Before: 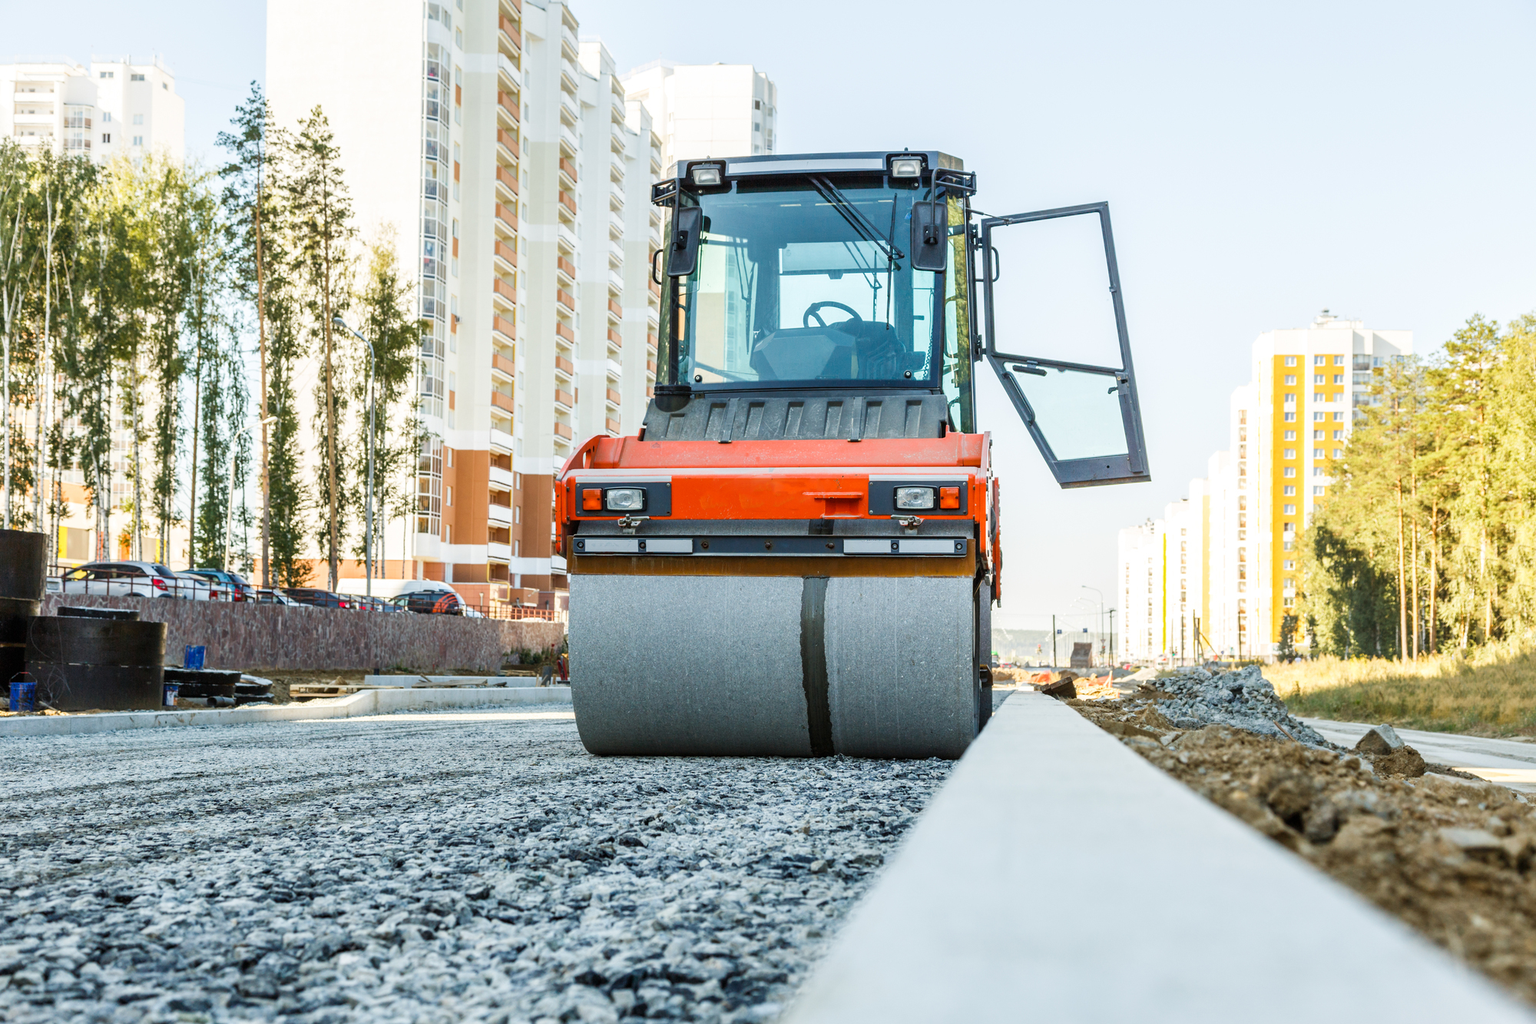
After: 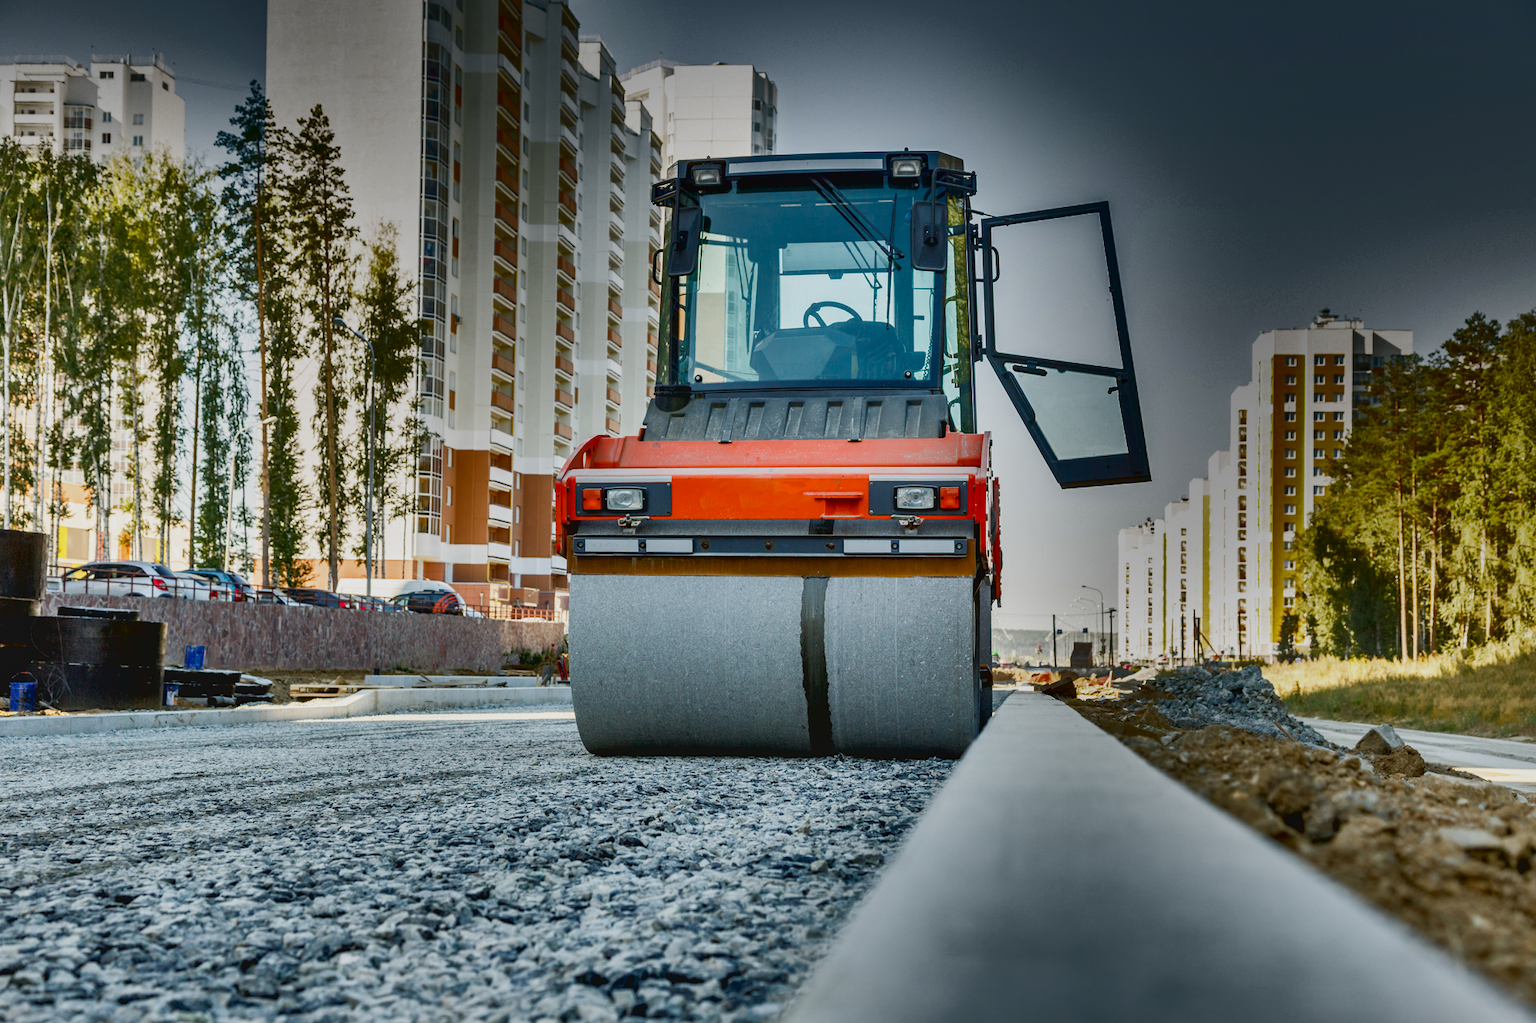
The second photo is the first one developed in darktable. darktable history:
exposure: black level correction 0.013, compensate exposure bias true, compensate highlight preservation false
shadows and highlights: radius 122.58, shadows 99.17, white point adjustment -3.05, highlights -98.86, soften with gaussian
contrast brightness saturation: contrast -0.102, saturation -0.088
